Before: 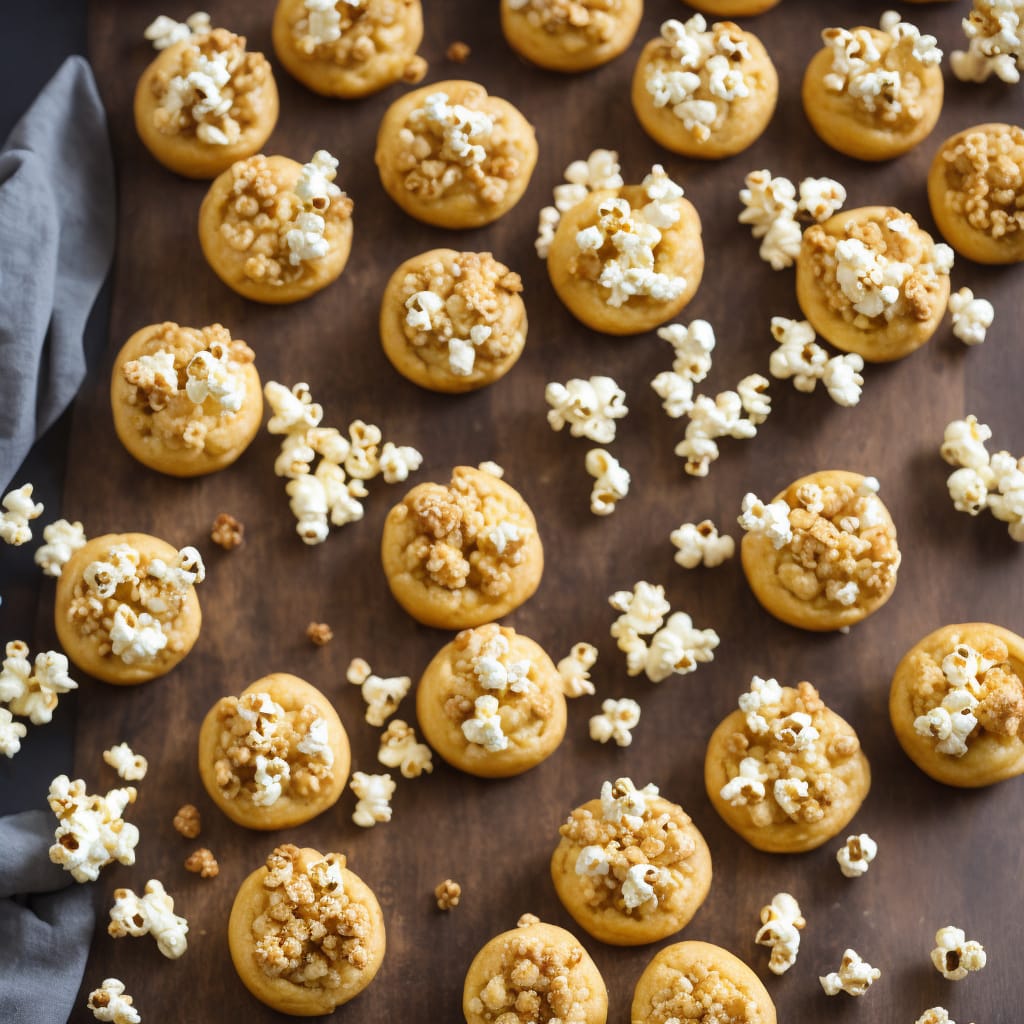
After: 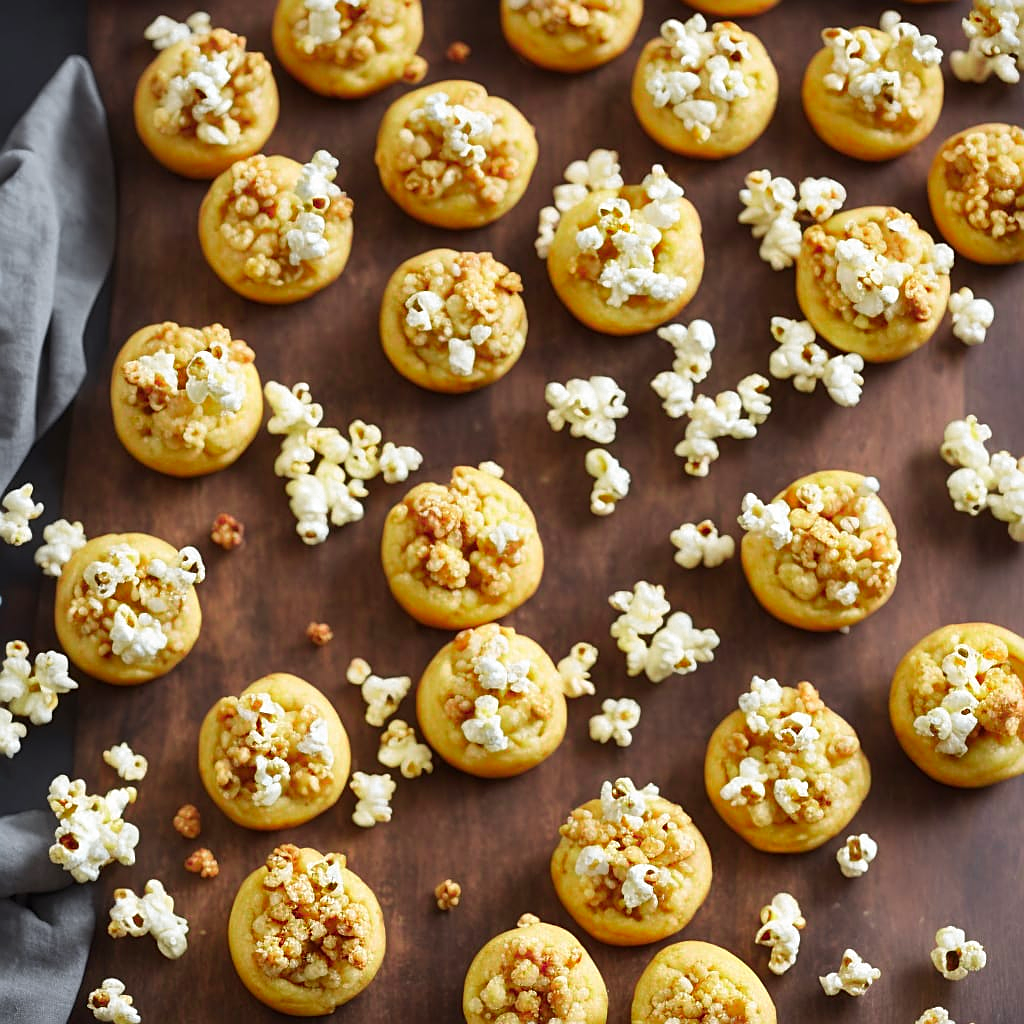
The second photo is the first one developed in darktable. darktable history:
color zones: curves: ch0 [(0, 0.533) (0.126, 0.533) (0.234, 0.533) (0.368, 0.357) (0.5, 0.5) (0.625, 0.5) (0.74, 0.637) (0.875, 0.5)]; ch1 [(0.004, 0.708) (0.129, 0.662) (0.25, 0.5) (0.375, 0.331) (0.496, 0.396) (0.625, 0.649) (0.739, 0.26) (0.875, 0.5) (1, 0.478)]; ch2 [(0, 0.409) (0.132, 0.403) (0.236, 0.558) (0.379, 0.448) (0.5, 0.5) (0.625, 0.5) (0.691, 0.39) (0.875, 0.5)]
sharpen: on, module defaults
